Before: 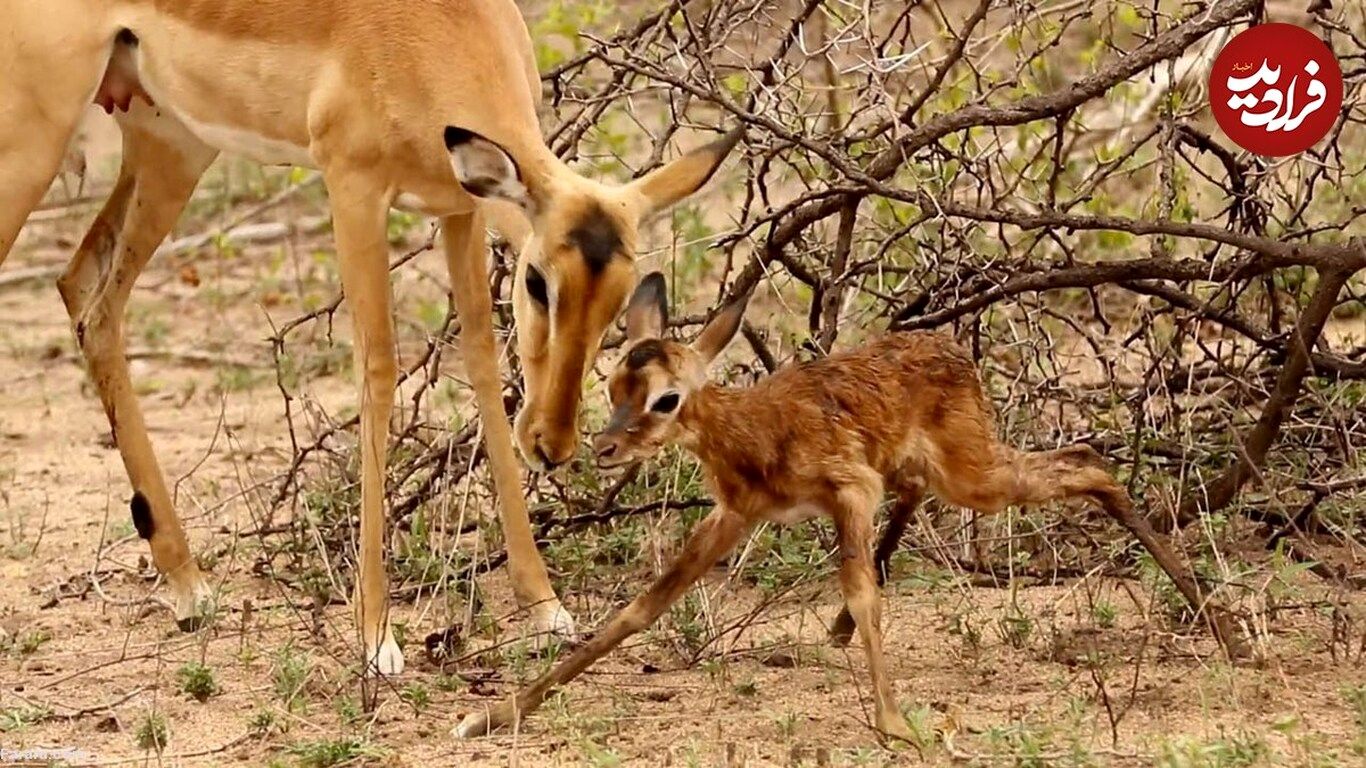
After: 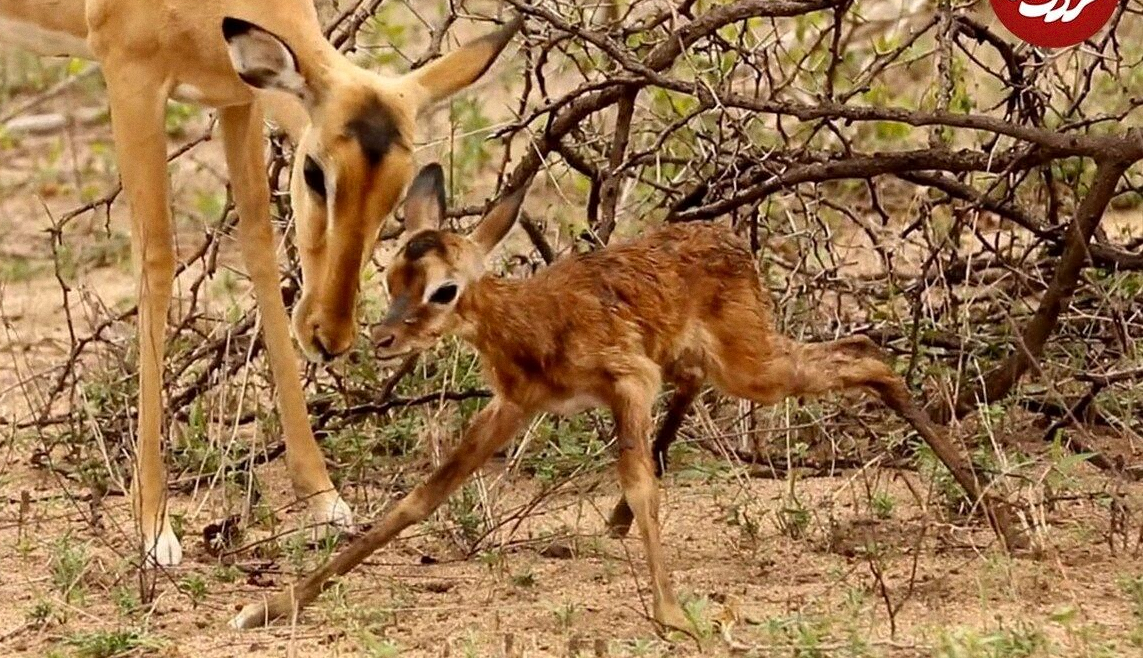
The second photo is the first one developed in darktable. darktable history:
crop: left 16.315%, top 14.246%
grain: coarseness 0.09 ISO, strength 16.61%
